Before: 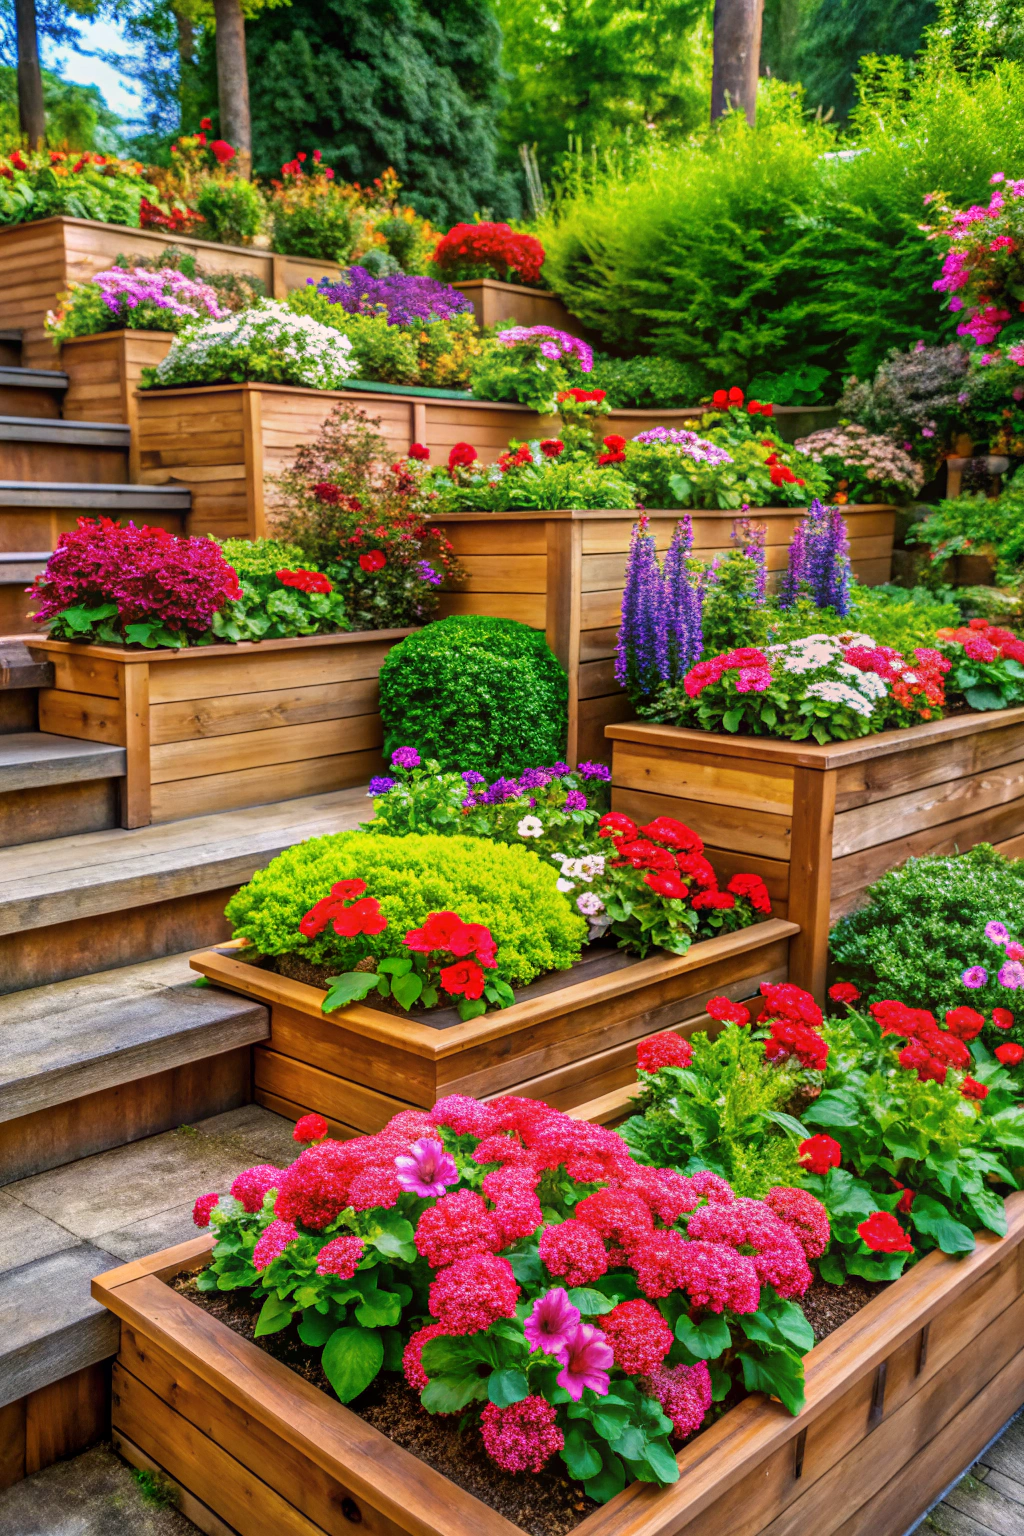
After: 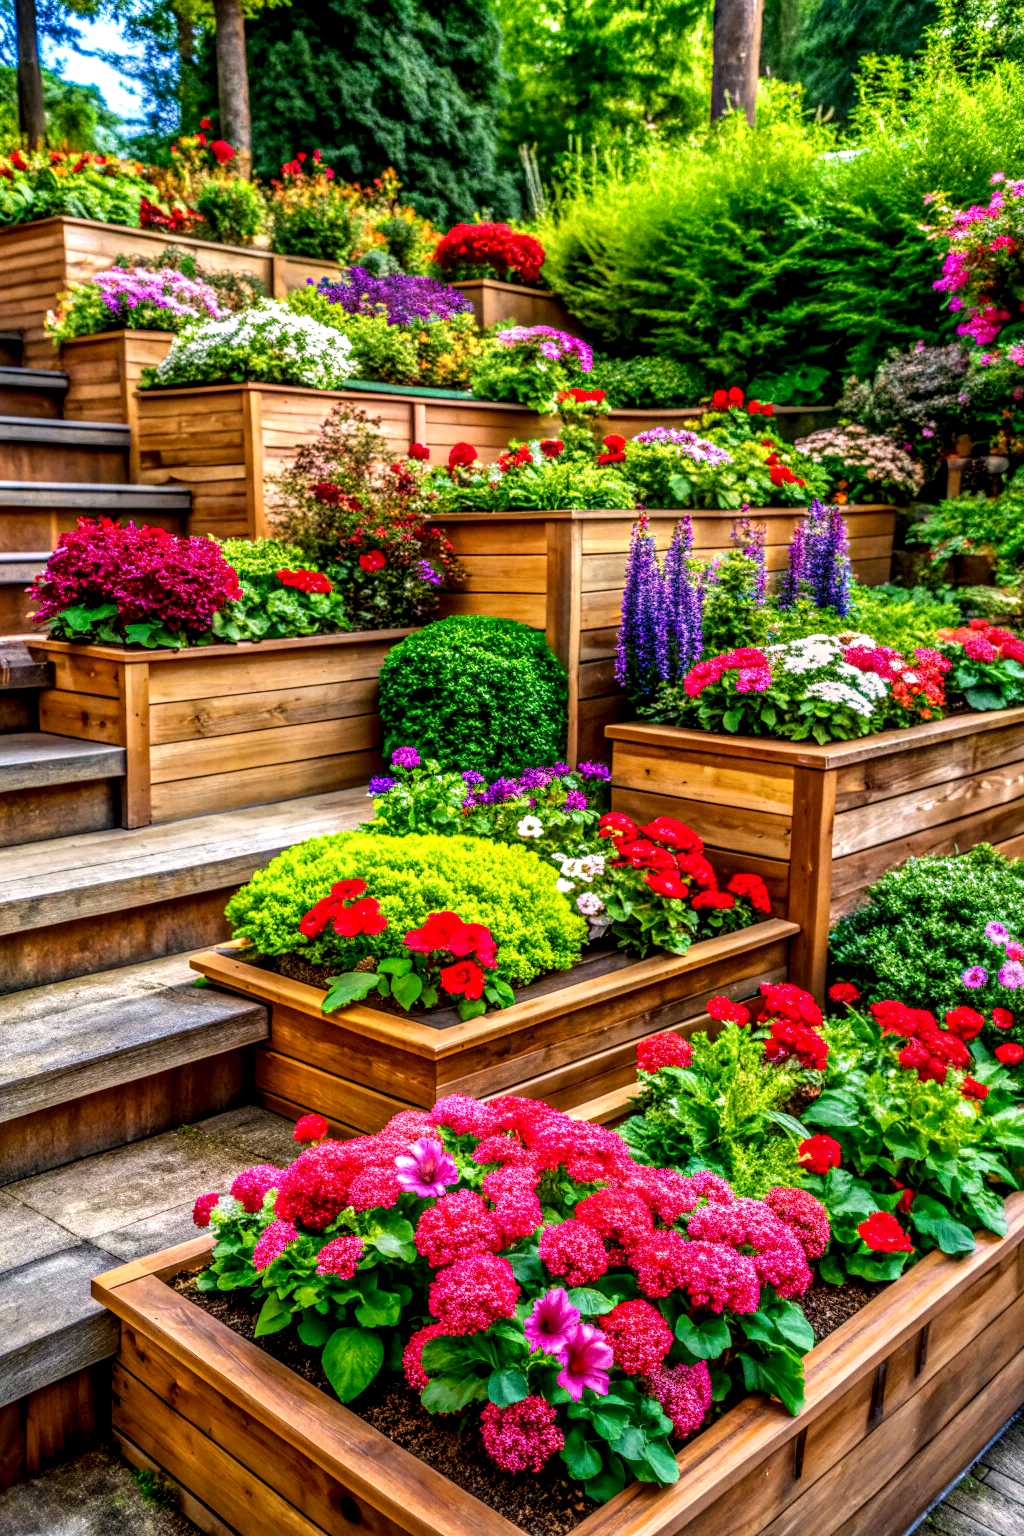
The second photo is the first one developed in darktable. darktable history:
local contrast: highlights 10%, shadows 39%, detail 184%, midtone range 0.475
contrast brightness saturation: saturation 0.121
